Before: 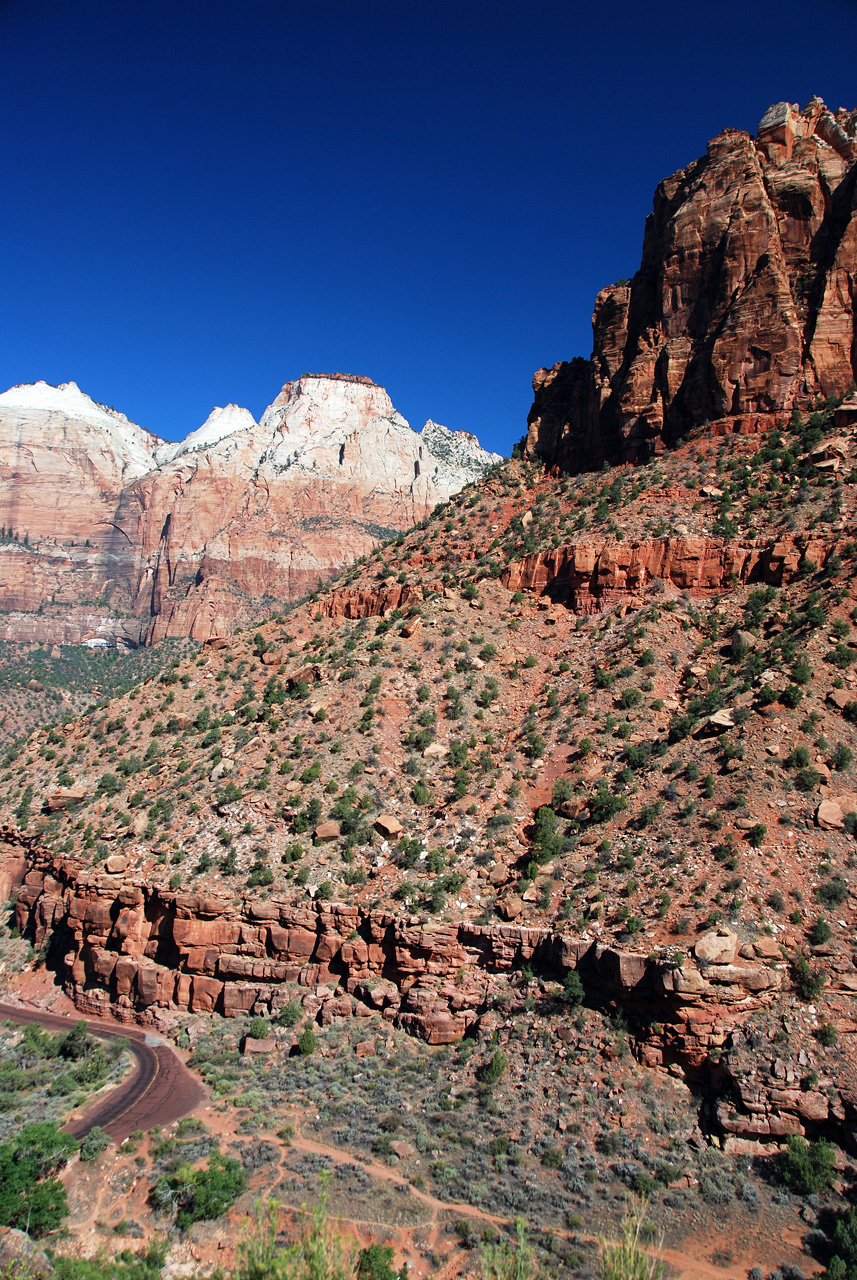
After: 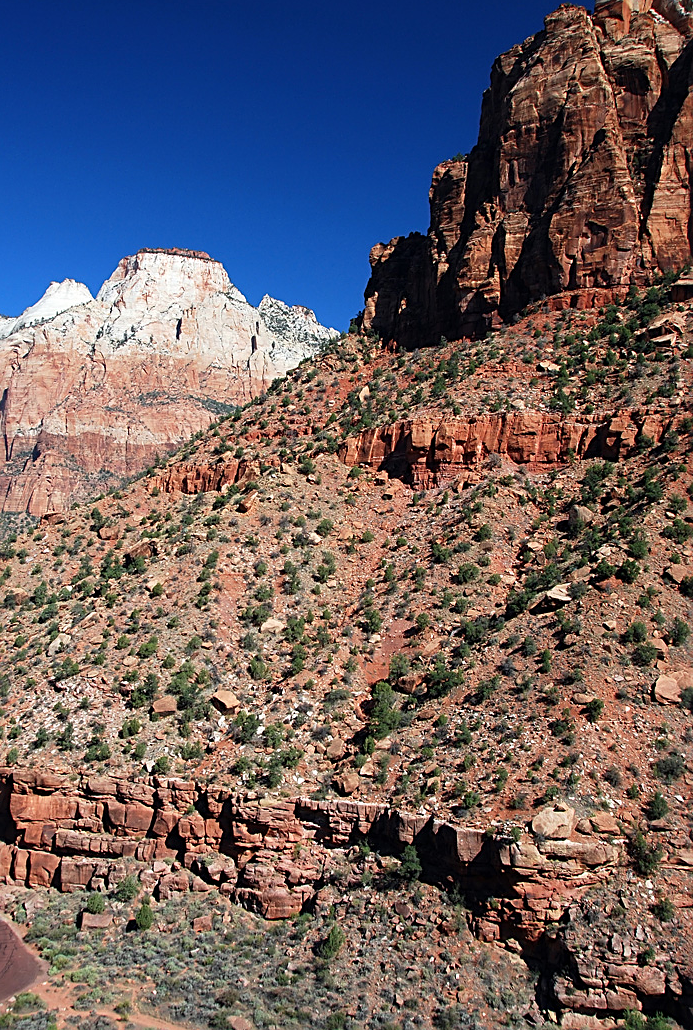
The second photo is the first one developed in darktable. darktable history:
sharpen: on, module defaults
crop: left 19.061%, top 9.782%, right 0.001%, bottom 9.749%
